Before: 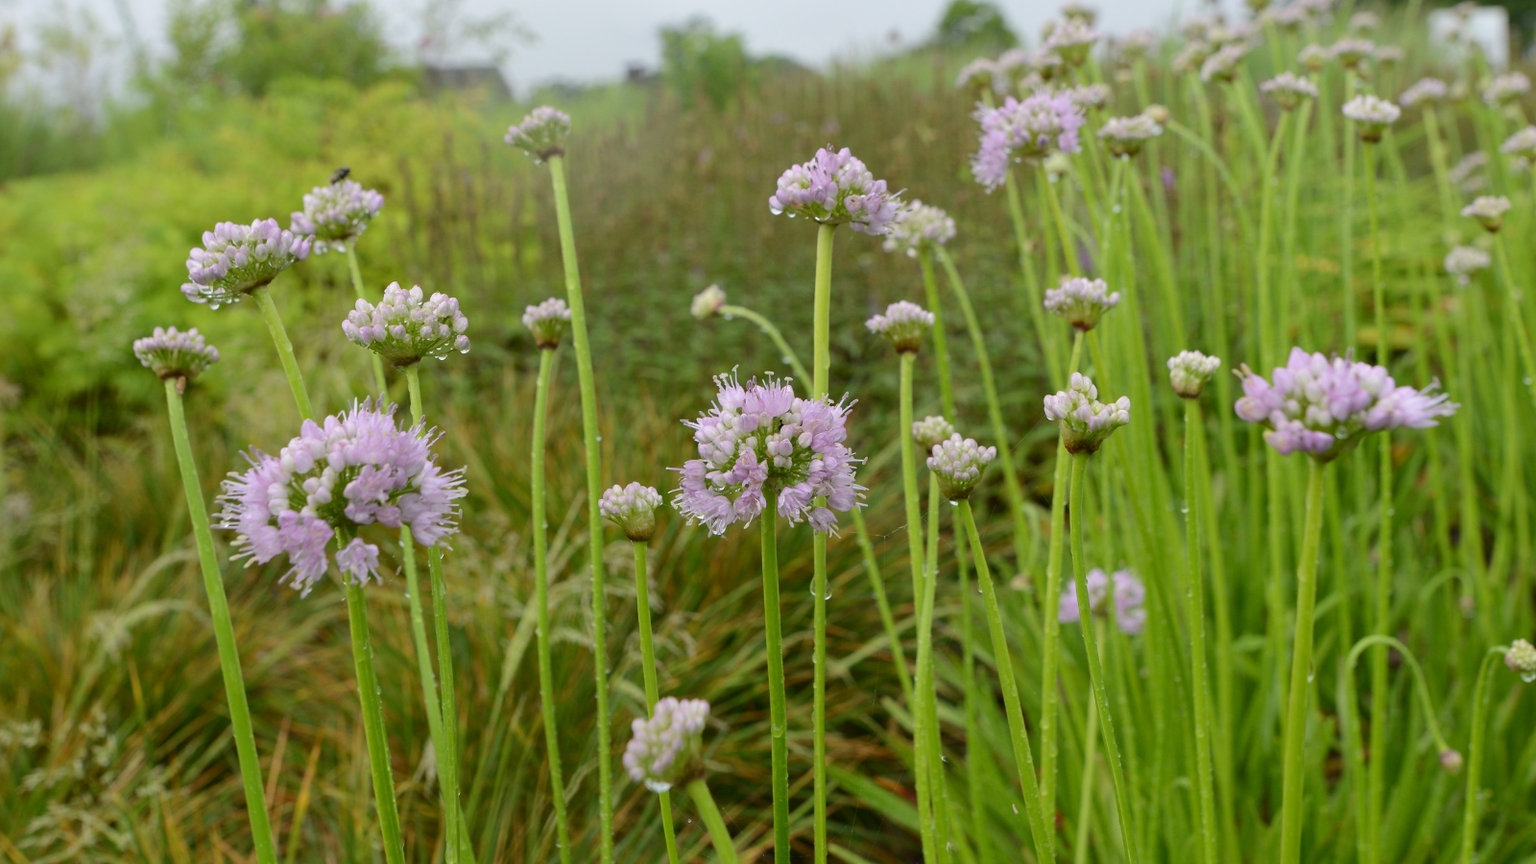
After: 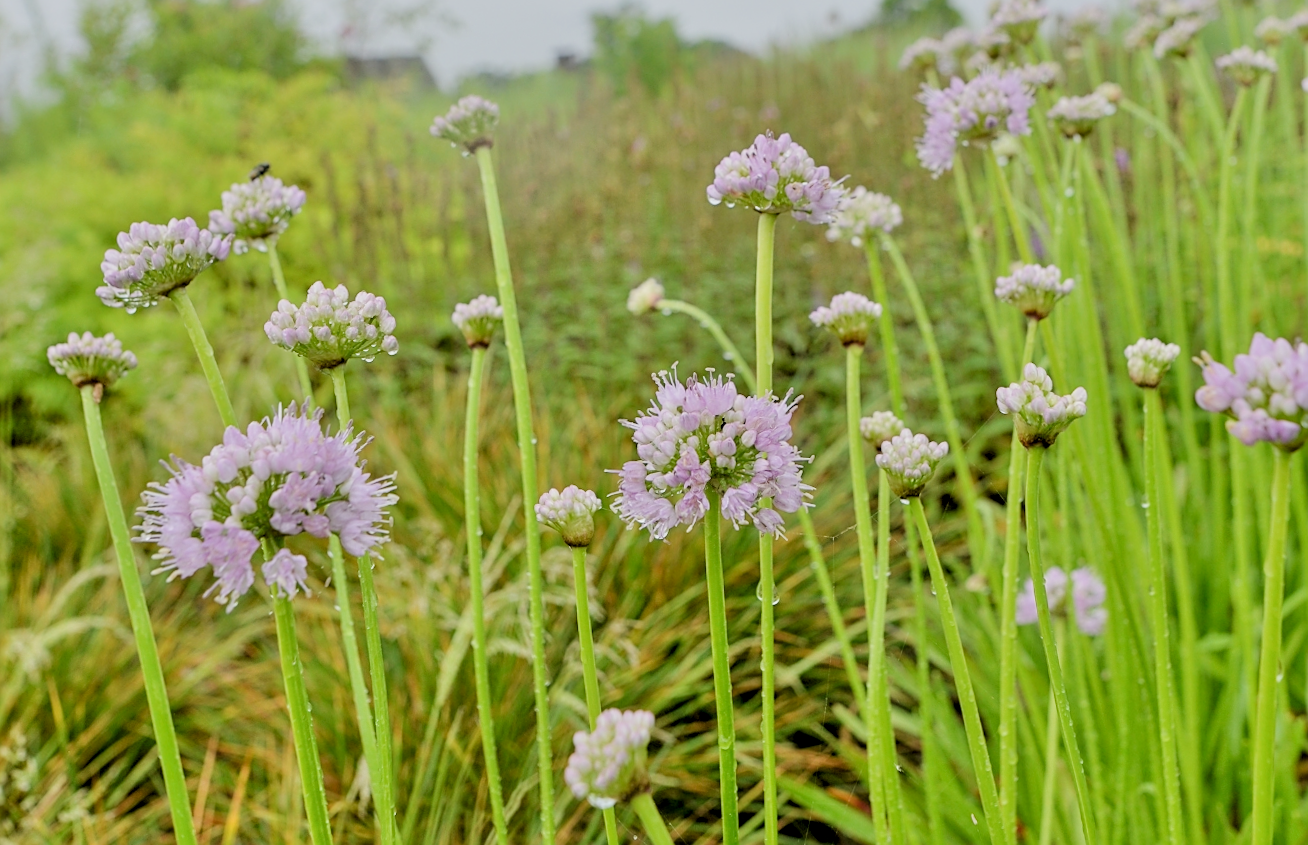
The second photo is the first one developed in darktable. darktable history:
tone equalizer: -7 EV 0.15 EV, -6 EV 0.6 EV, -5 EV 1.15 EV, -4 EV 1.33 EV, -3 EV 1.15 EV, -2 EV 0.6 EV, -1 EV 0.15 EV, mask exposure compensation -0.5 EV
crop and rotate: angle 1°, left 4.281%, top 0.642%, right 11.383%, bottom 2.486%
filmic rgb: black relative exposure -4.14 EV, white relative exposure 5.1 EV, hardness 2.11, contrast 1.165
sharpen: on, module defaults
local contrast: on, module defaults
